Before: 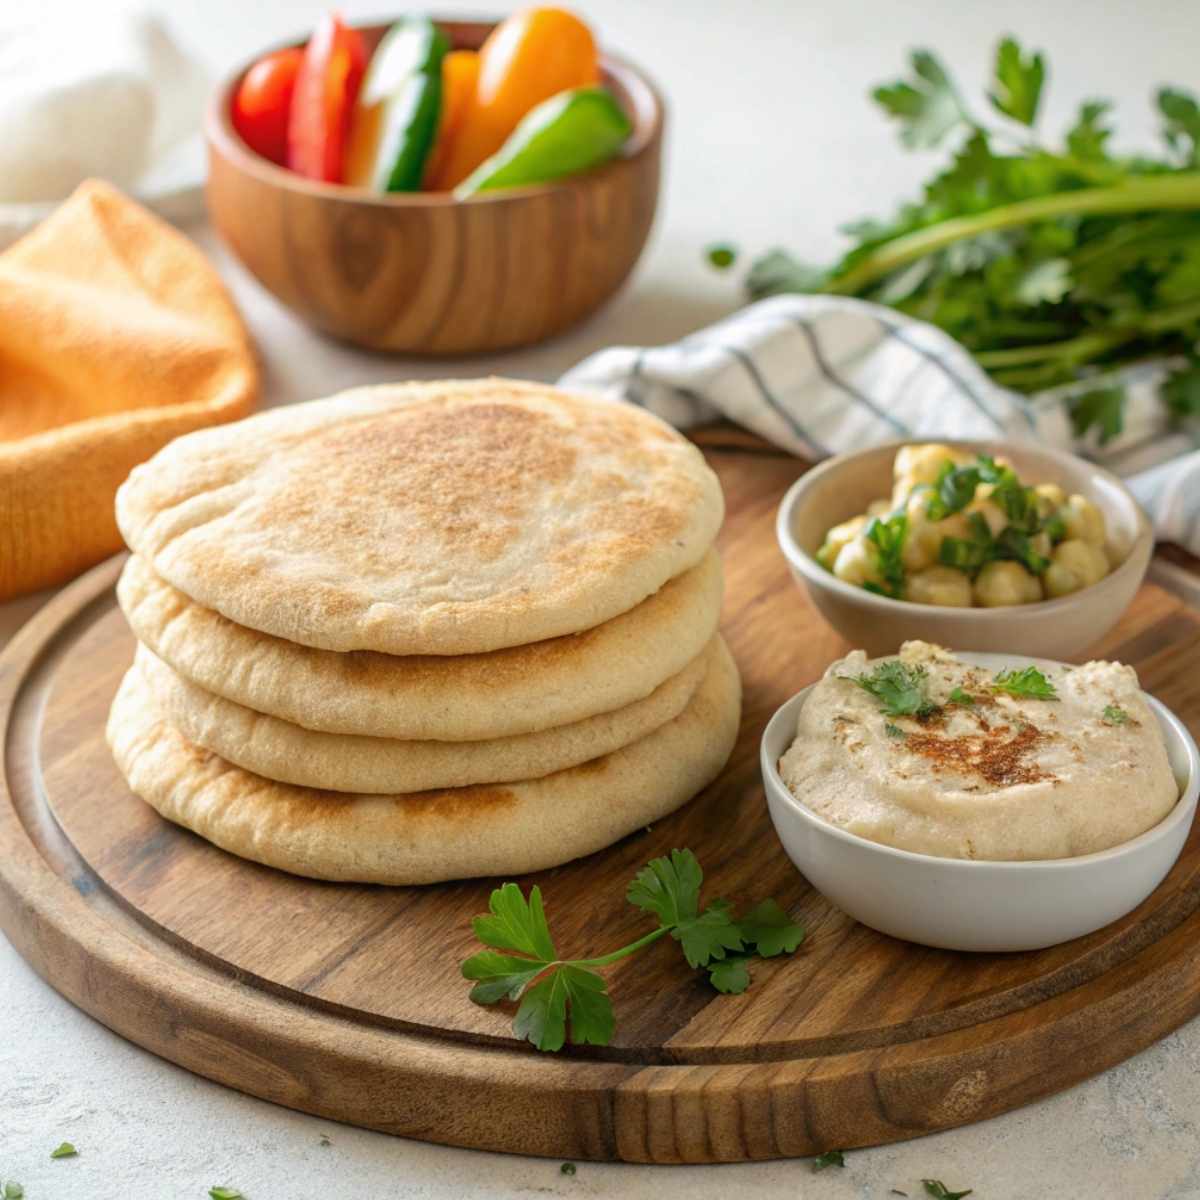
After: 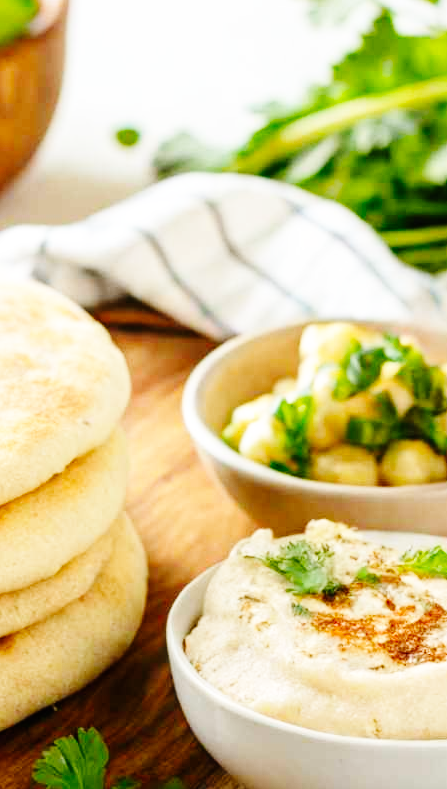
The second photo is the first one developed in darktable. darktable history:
base curve: curves: ch0 [(0, 0) (0, 0) (0.002, 0.001) (0.008, 0.003) (0.019, 0.011) (0.037, 0.037) (0.064, 0.11) (0.102, 0.232) (0.152, 0.379) (0.216, 0.524) (0.296, 0.665) (0.394, 0.789) (0.512, 0.881) (0.651, 0.945) (0.813, 0.986) (1, 1)], preserve colors none
crop and rotate: left 49.575%, top 10.094%, right 13.158%, bottom 24.124%
